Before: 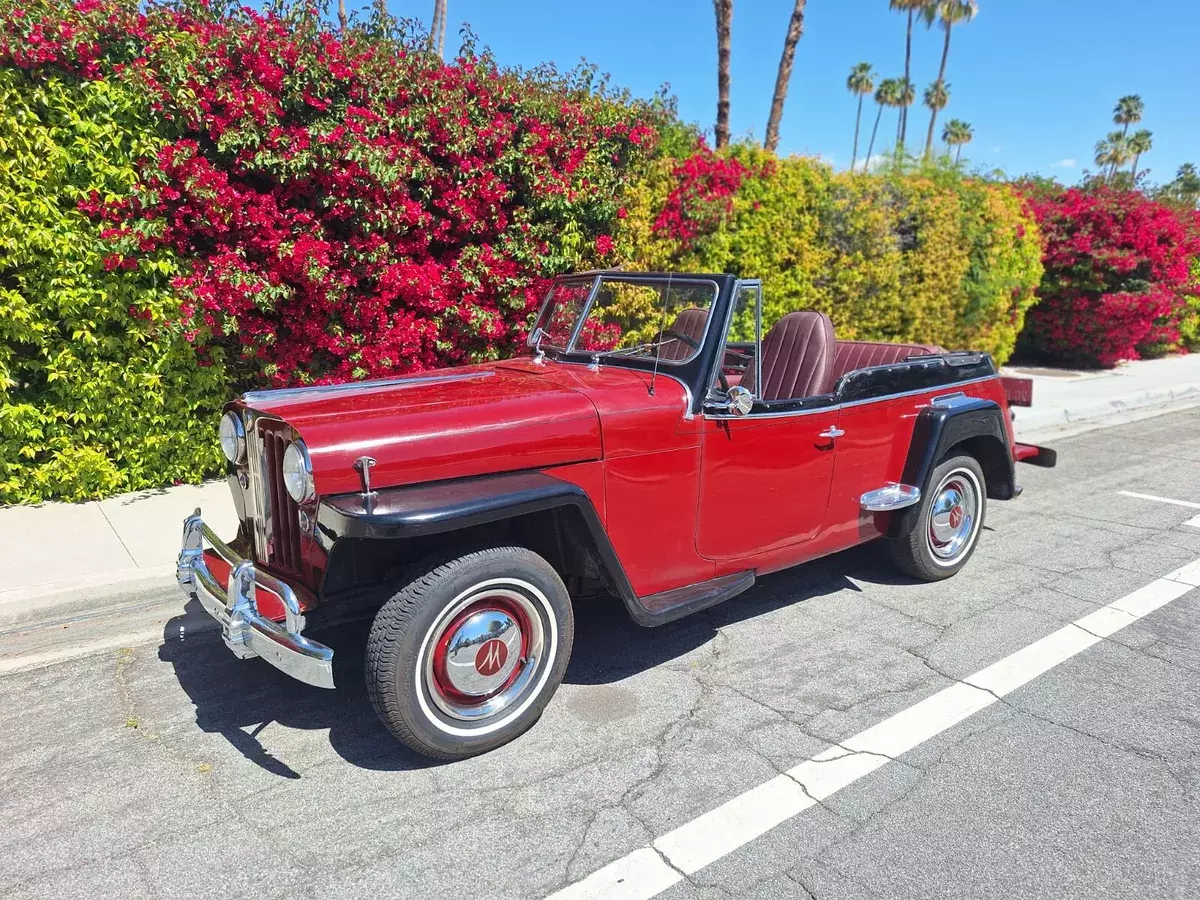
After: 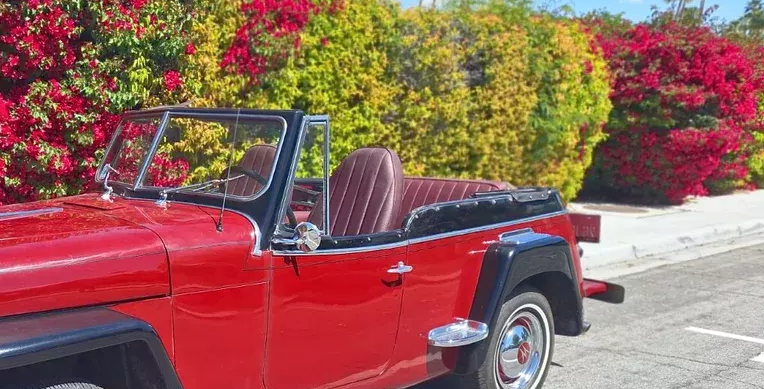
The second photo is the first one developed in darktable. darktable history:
local contrast: mode bilateral grid, contrast 20, coarseness 50, detail 120%, midtone range 0.2
rgb curve: curves: ch0 [(0, 0) (0.072, 0.166) (0.217, 0.293) (0.414, 0.42) (1, 1)], compensate middle gray true, preserve colors basic power
crop: left 36.005%, top 18.293%, right 0.31%, bottom 38.444%
